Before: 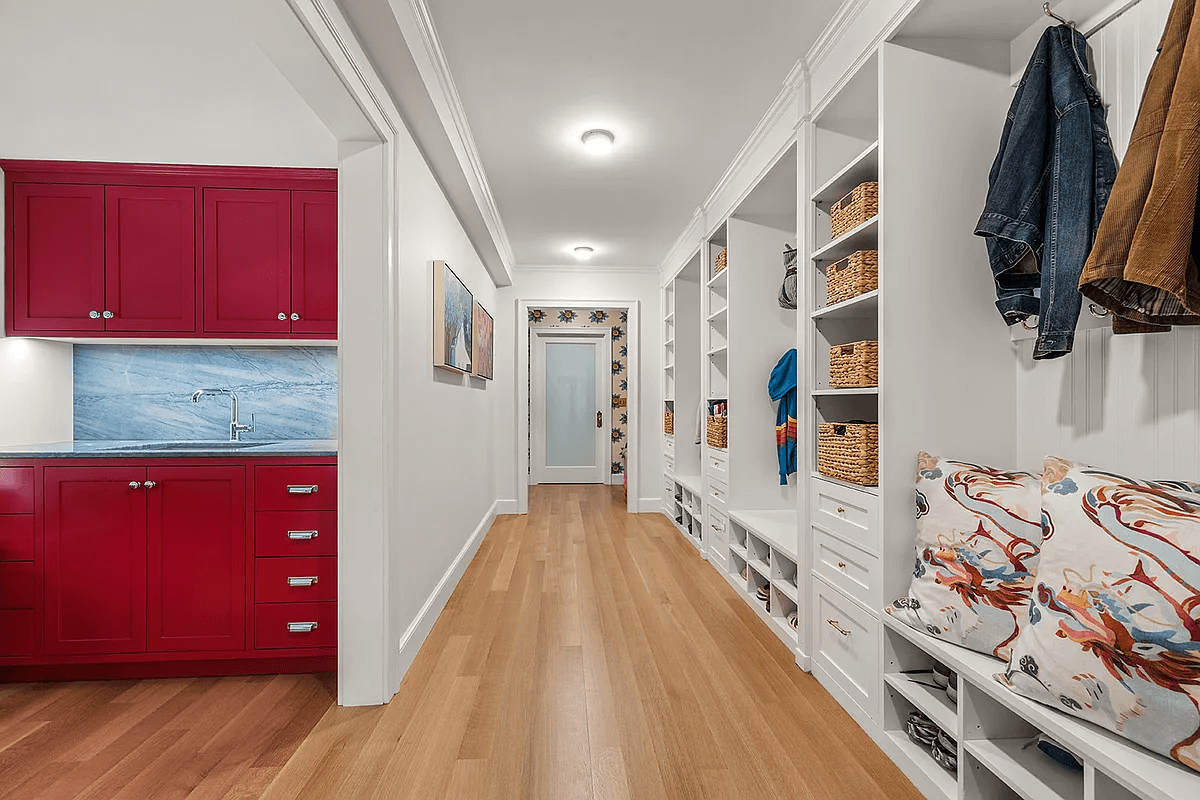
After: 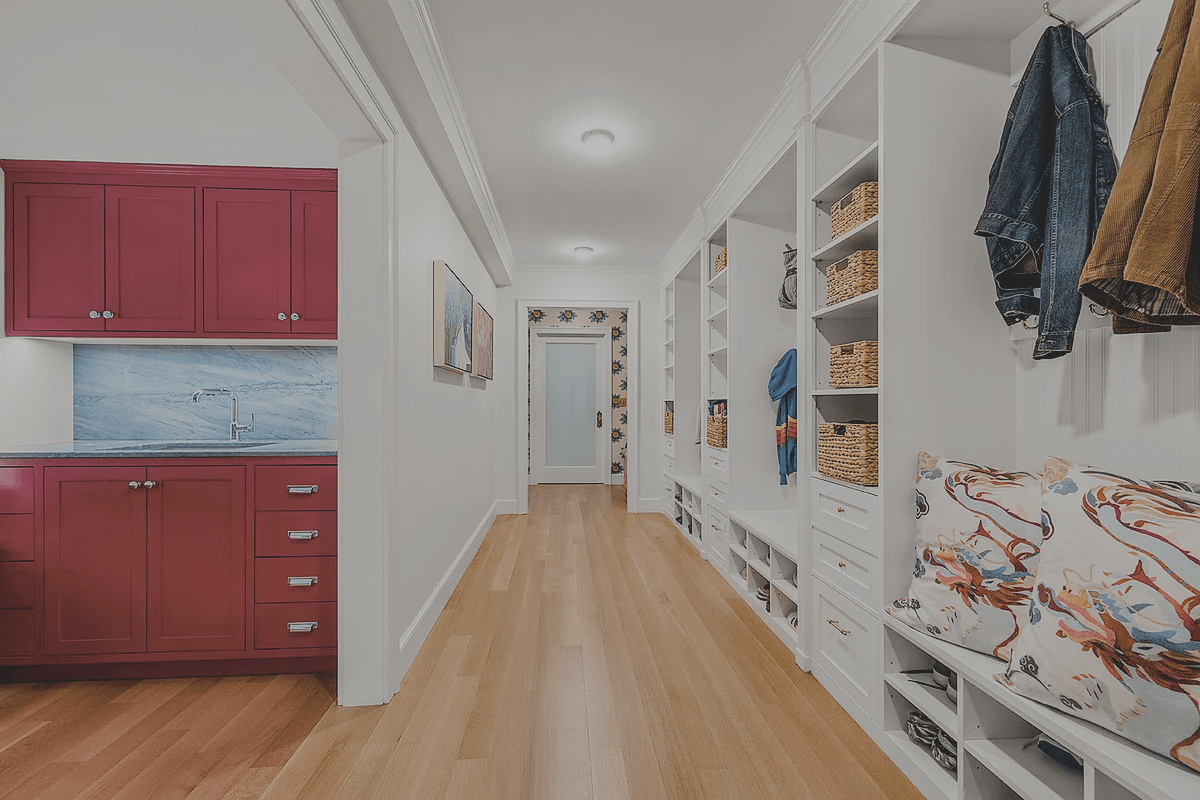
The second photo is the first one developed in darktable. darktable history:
contrast brightness saturation: contrast -0.263, saturation -0.444
tone equalizer: mask exposure compensation -0.51 EV
filmic rgb: black relative exposure -7.65 EV, white relative exposure 4.56 EV, hardness 3.61, color science v6 (2022)
color balance rgb: perceptual saturation grading › global saturation 20%, perceptual saturation grading › highlights -25.66%, perceptual saturation grading › shadows 49.494%, global vibrance 9.516%
color correction: highlights b* 0.057
